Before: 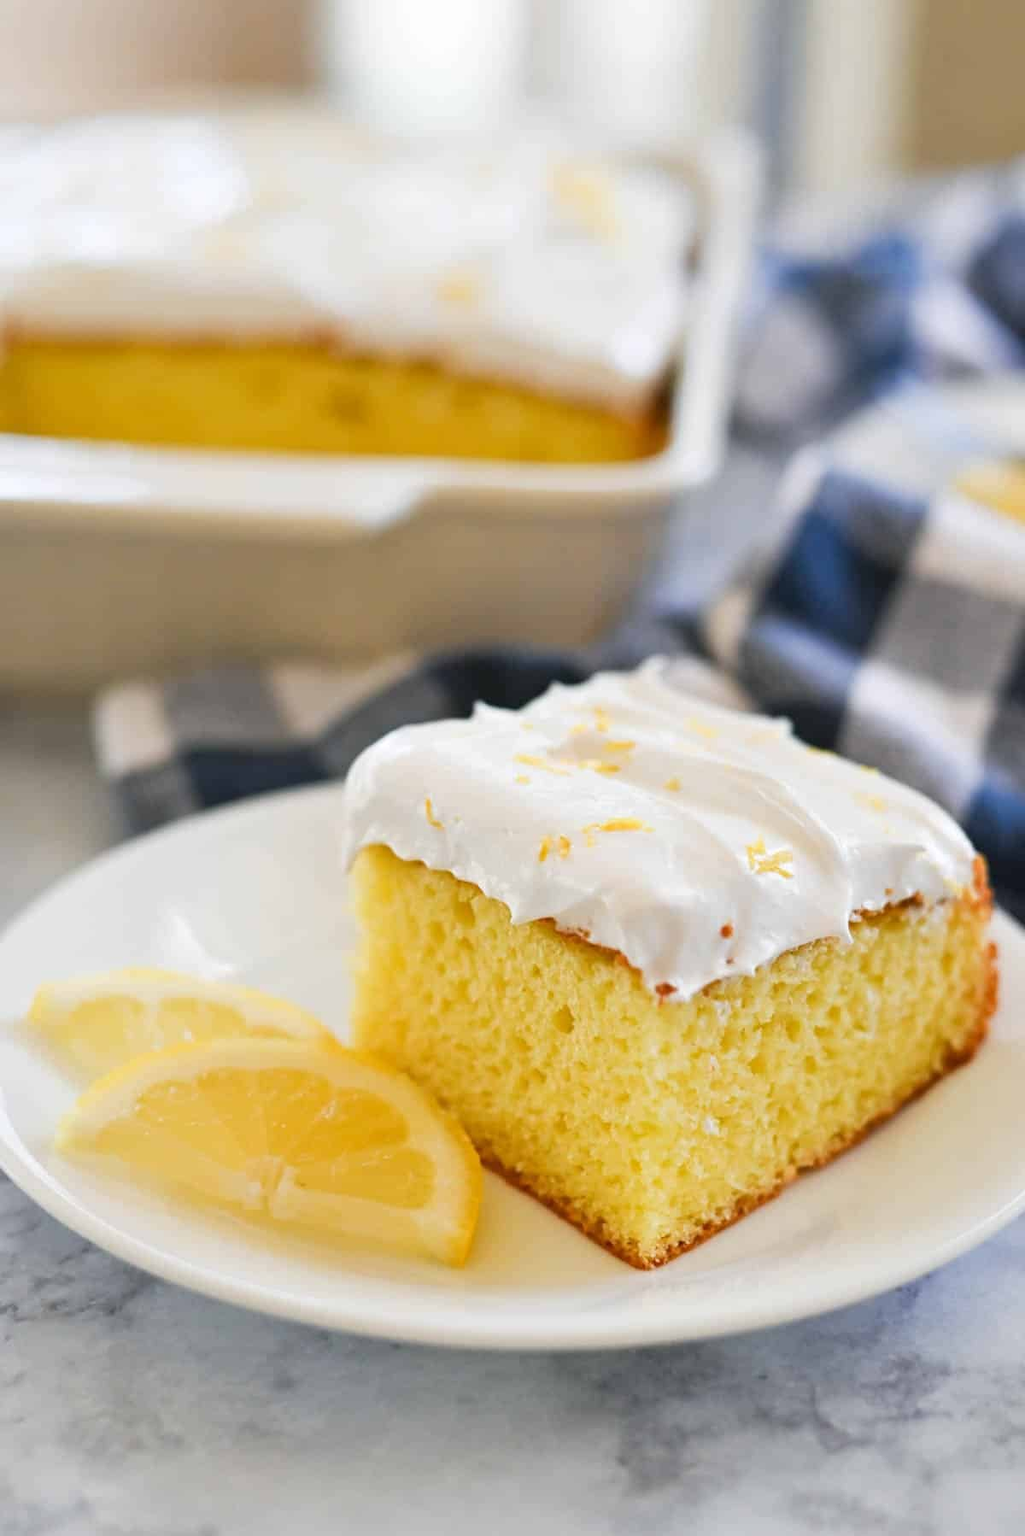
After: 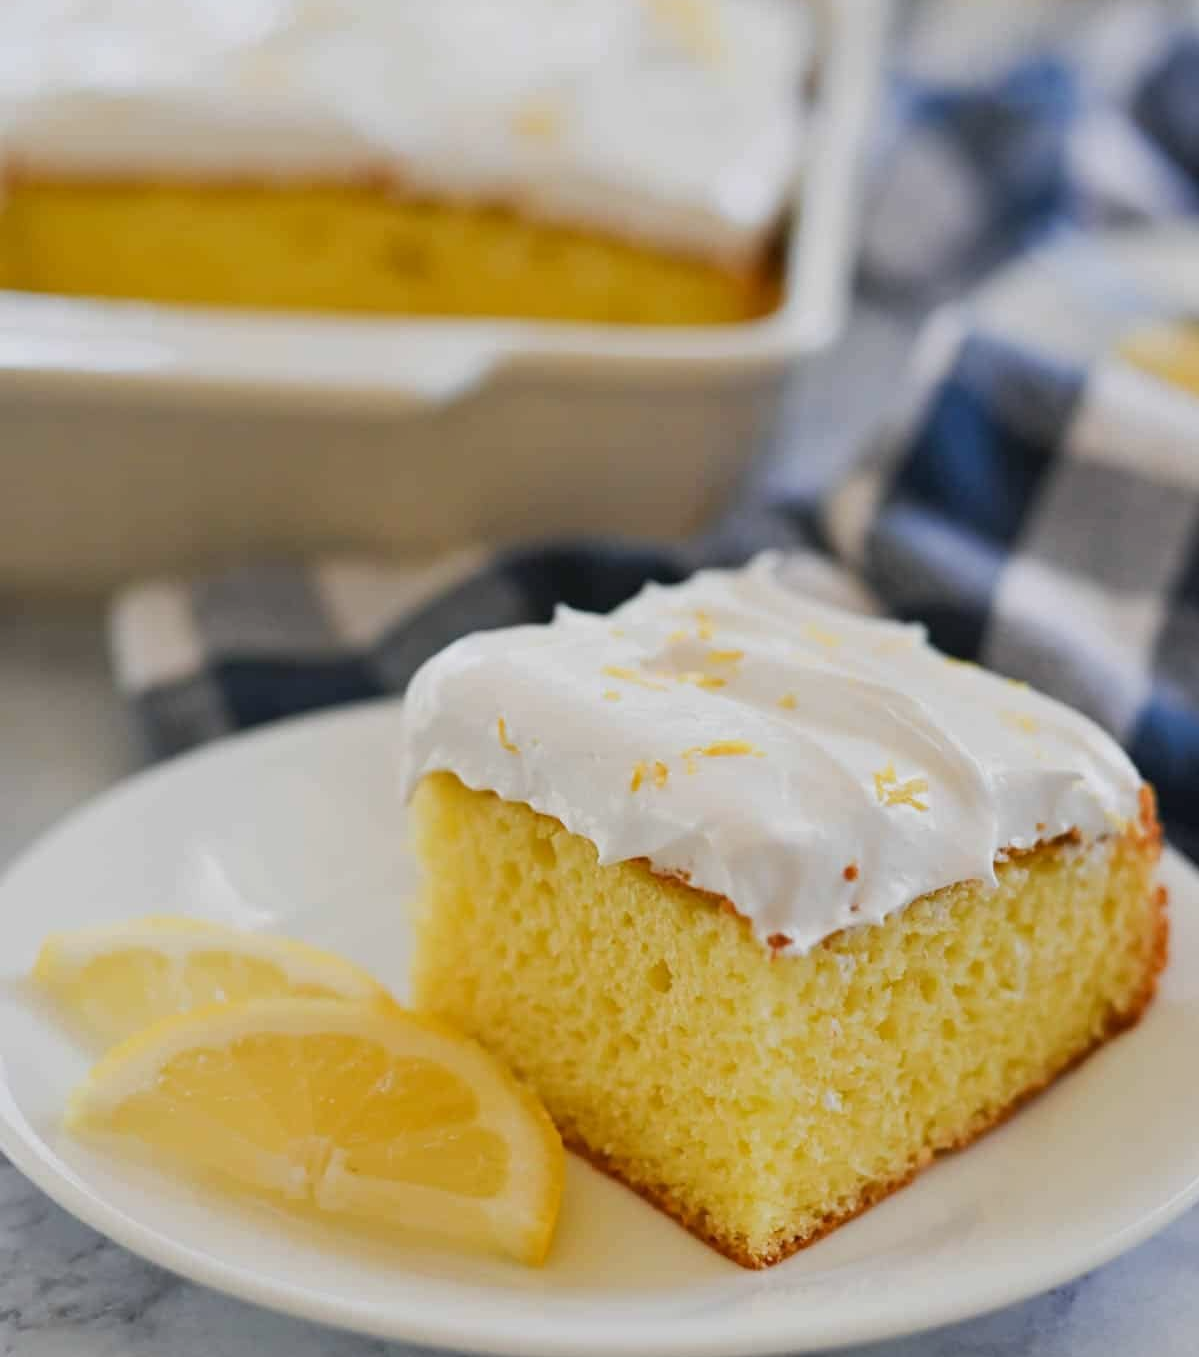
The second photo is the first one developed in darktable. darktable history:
crop and rotate: top 12.139%, bottom 12.364%
exposure: exposure -0.428 EV, compensate highlight preservation false
